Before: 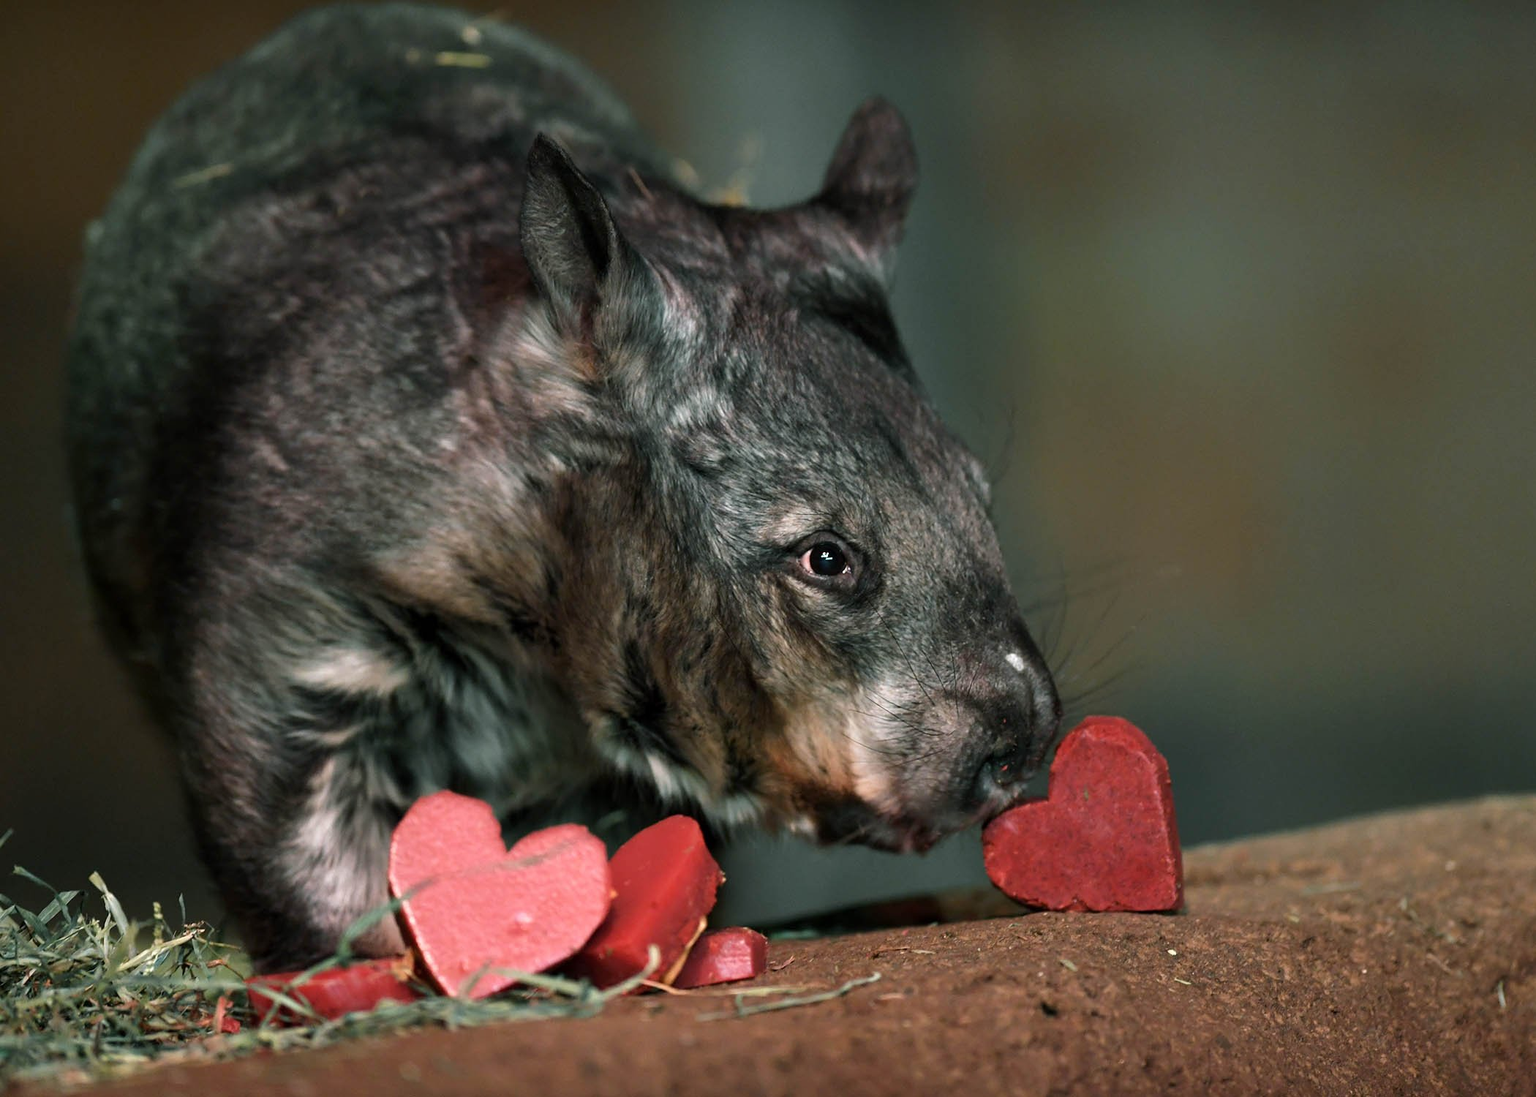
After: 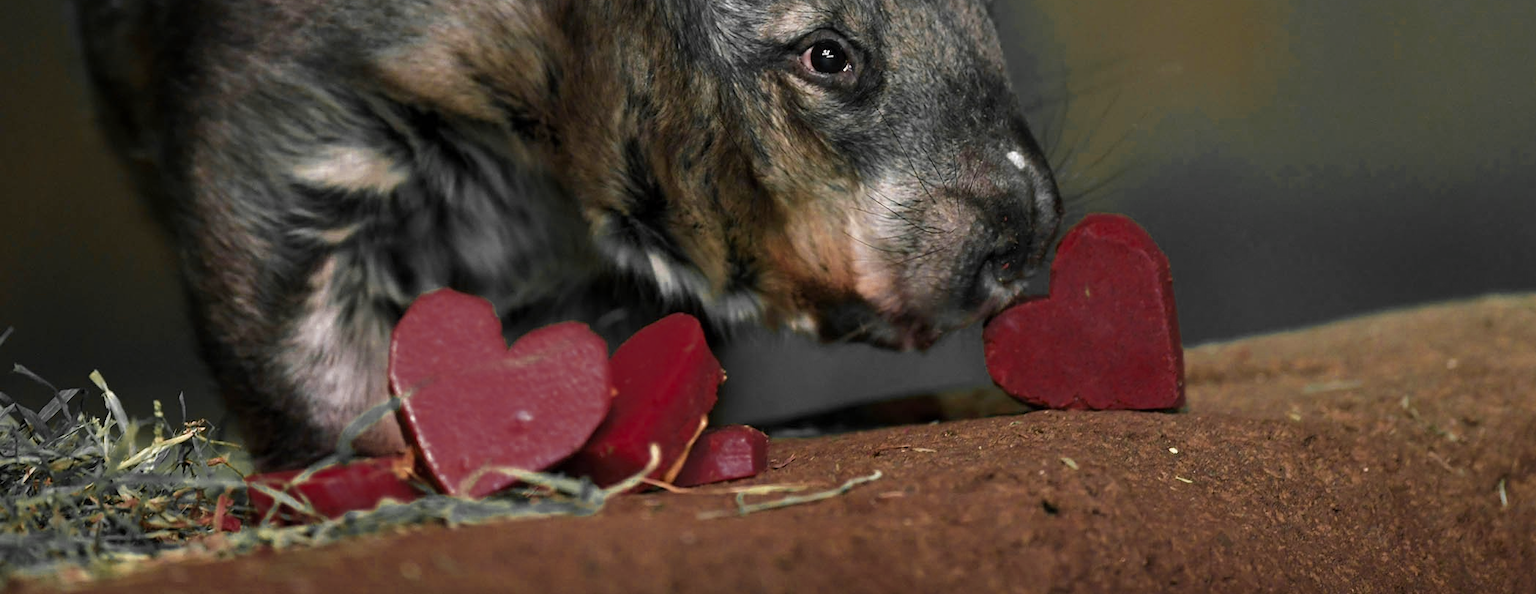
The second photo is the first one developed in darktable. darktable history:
crop and rotate: top 45.856%, right 0.071%
velvia: on, module defaults
color zones: curves: ch0 [(0.035, 0.242) (0.25, 0.5) (0.384, 0.214) (0.488, 0.255) (0.75, 0.5)]; ch1 [(0.063, 0.379) (0.25, 0.5) (0.354, 0.201) (0.489, 0.085) (0.729, 0.271)]; ch2 [(0.25, 0.5) (0.38, 0.517) (0.442, 0.51) (0.735, 0.456)], mix 33.83%
